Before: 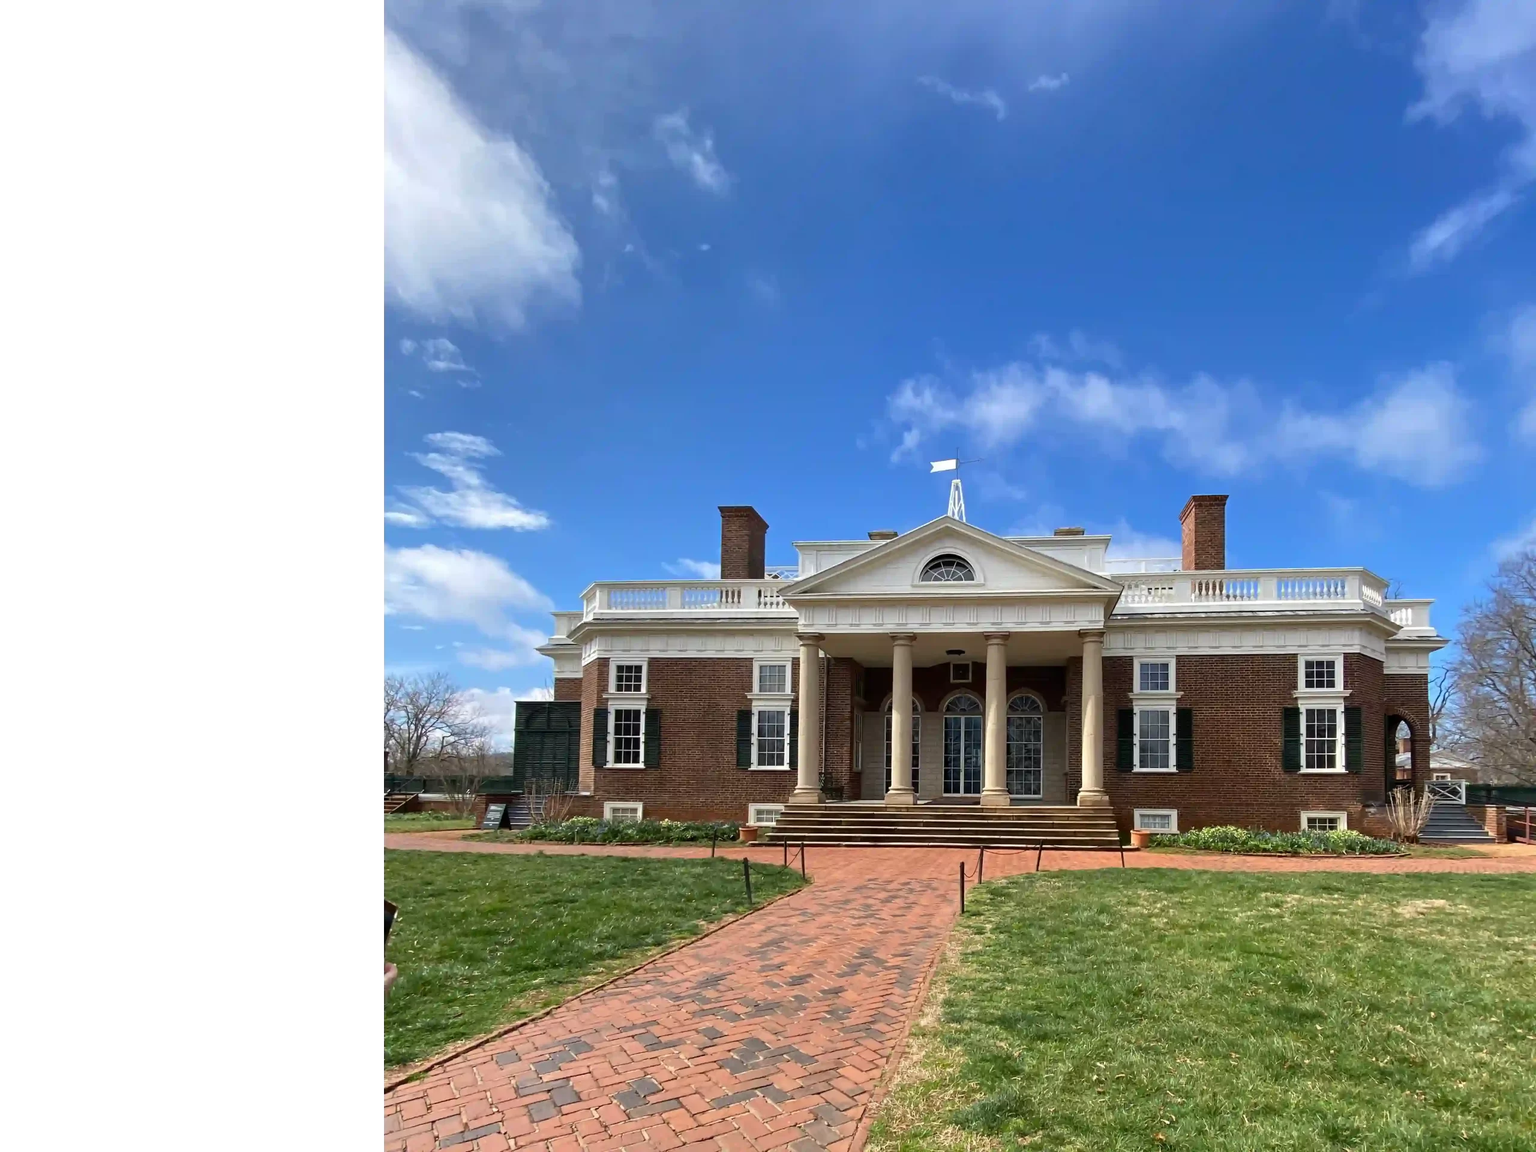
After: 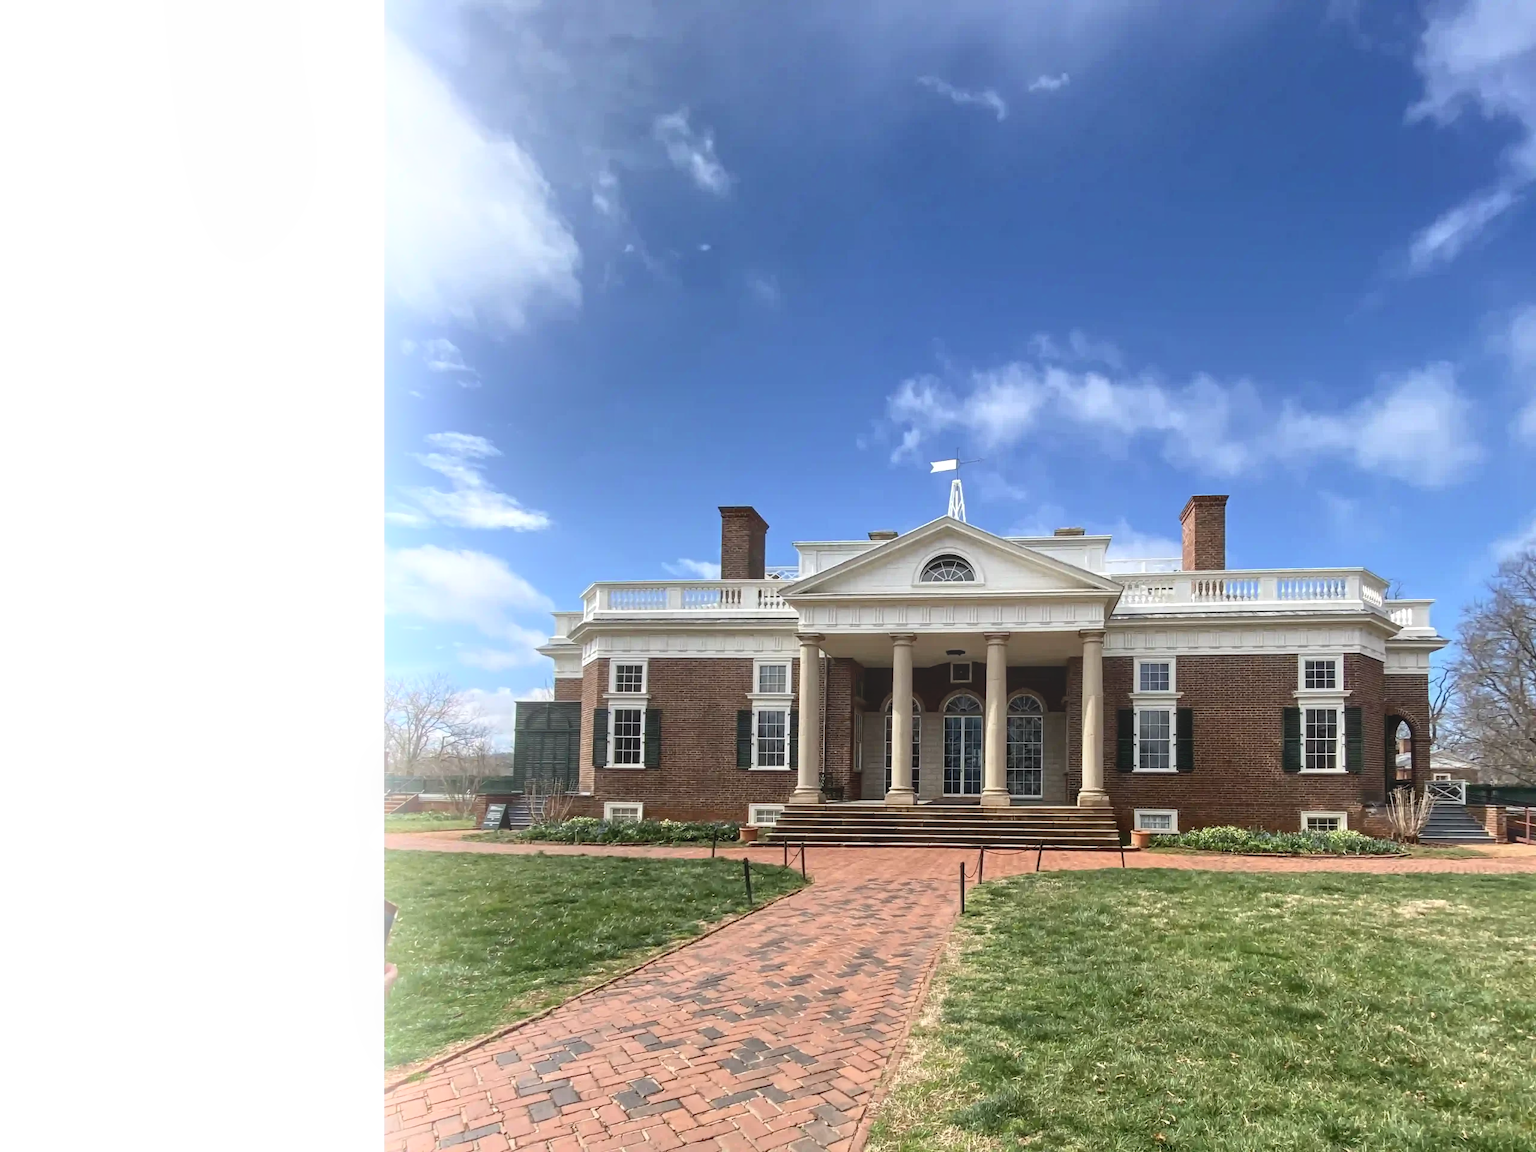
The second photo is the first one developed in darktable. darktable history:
bloom: size 38%, threshold 95%, strength 30%
contrast brightness saturation: contrast 0.11, saturation -0.17
local contrast: on, module defaults
